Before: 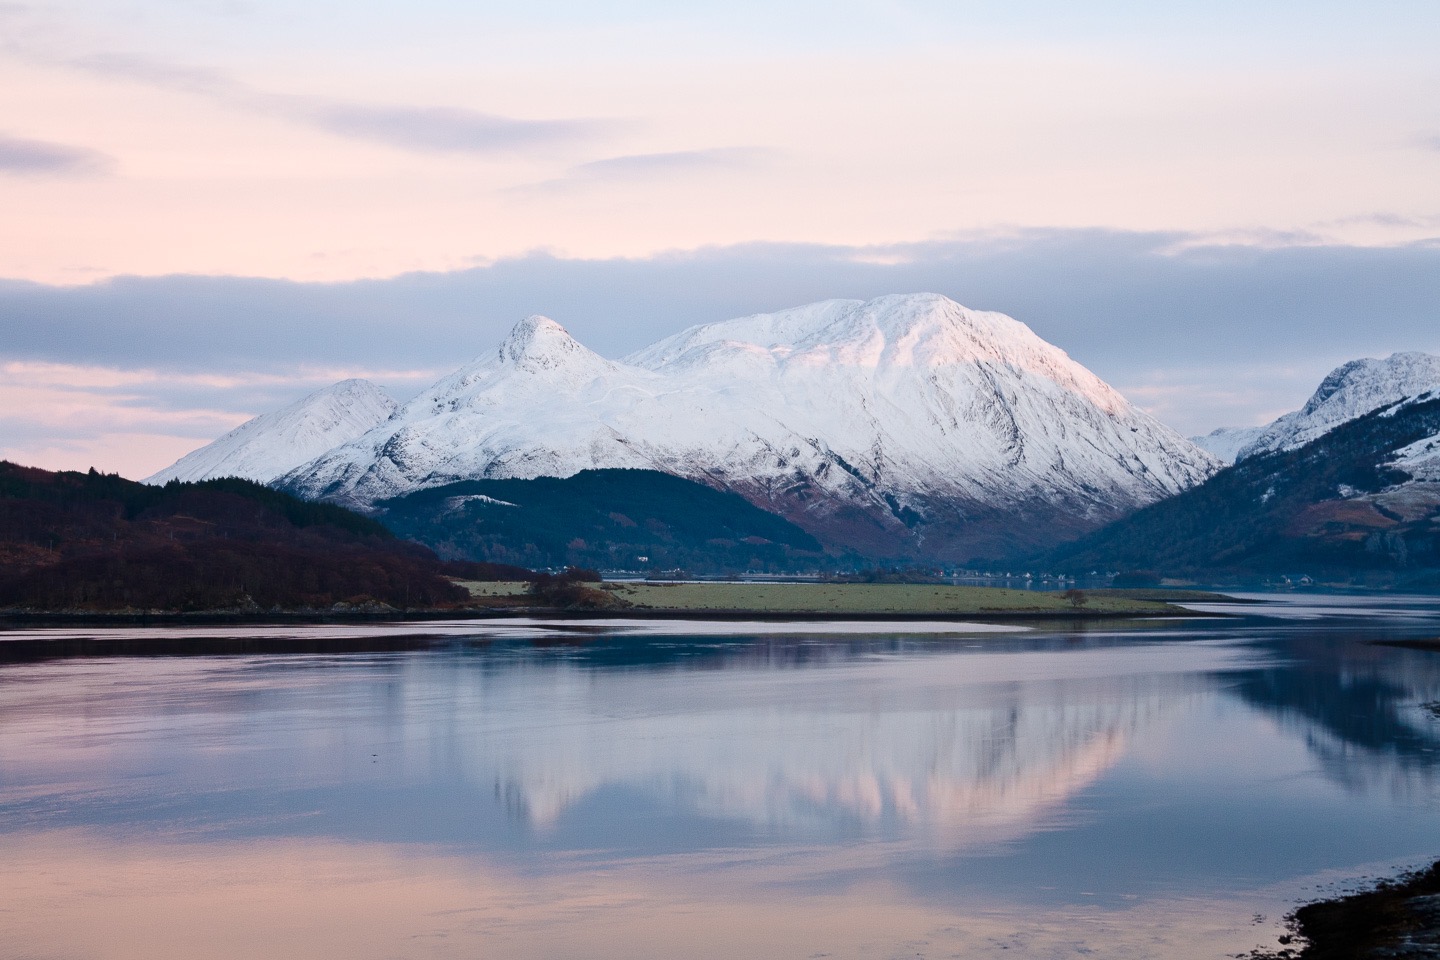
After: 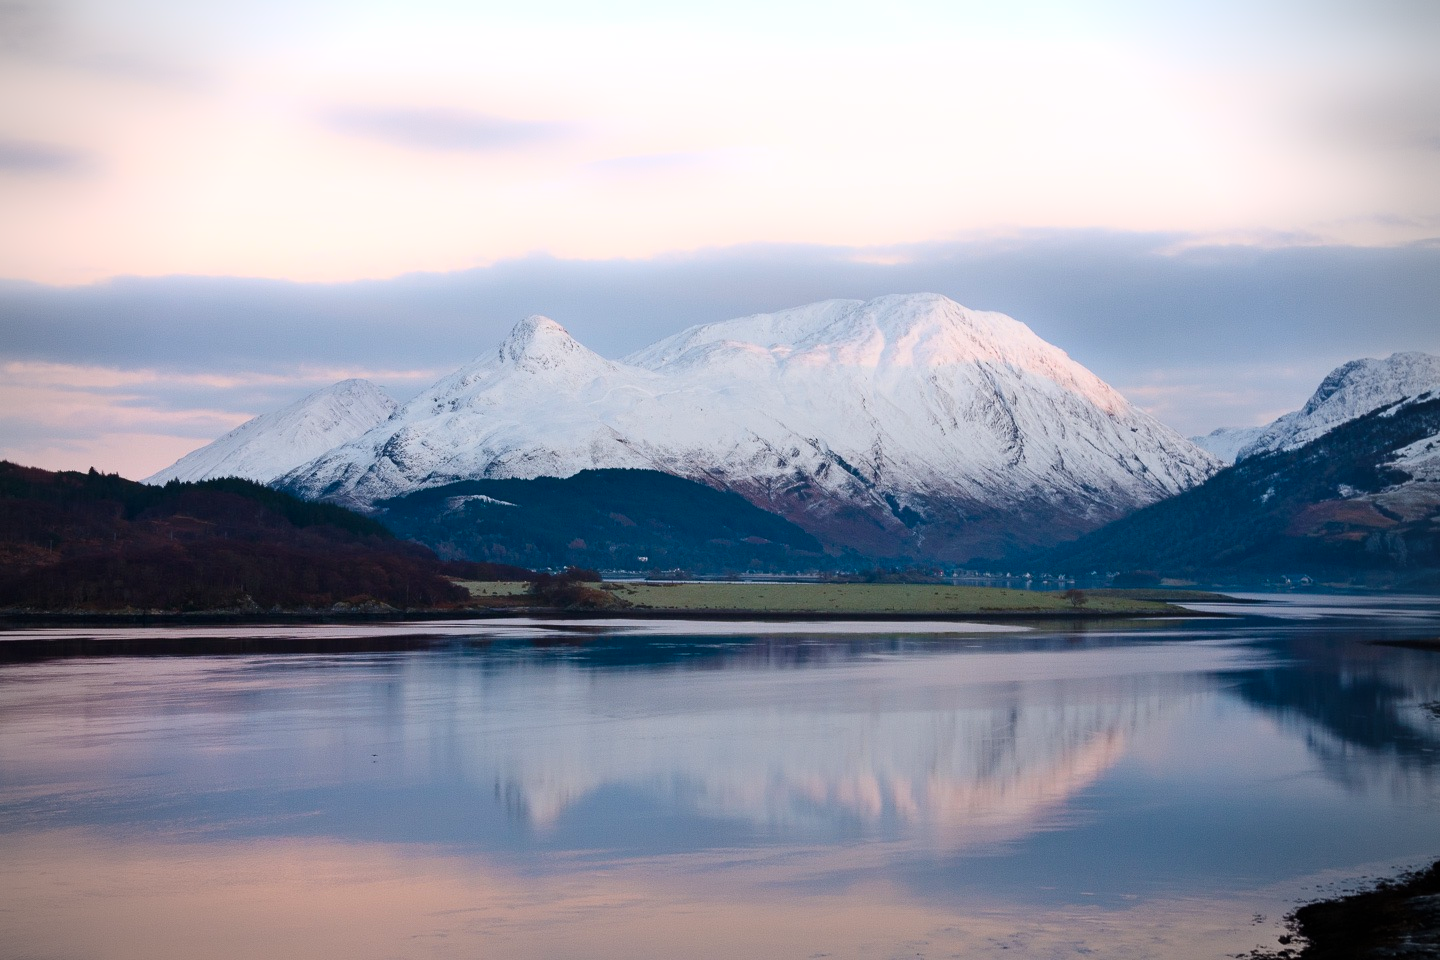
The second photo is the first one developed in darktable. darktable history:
vignetting: on, module defaults
bloom: size 5%, threshold 95%, strength 15%
color balance: output saturation 120%
exposure: exposure -0.151 EV, compensate highlight preservation false
